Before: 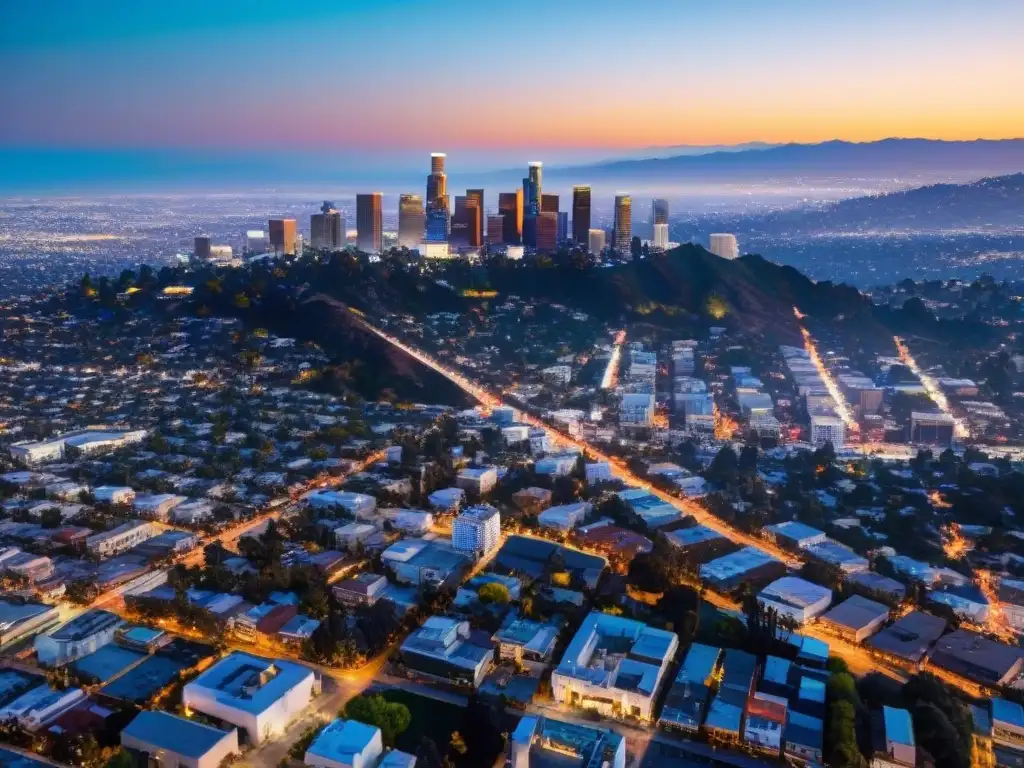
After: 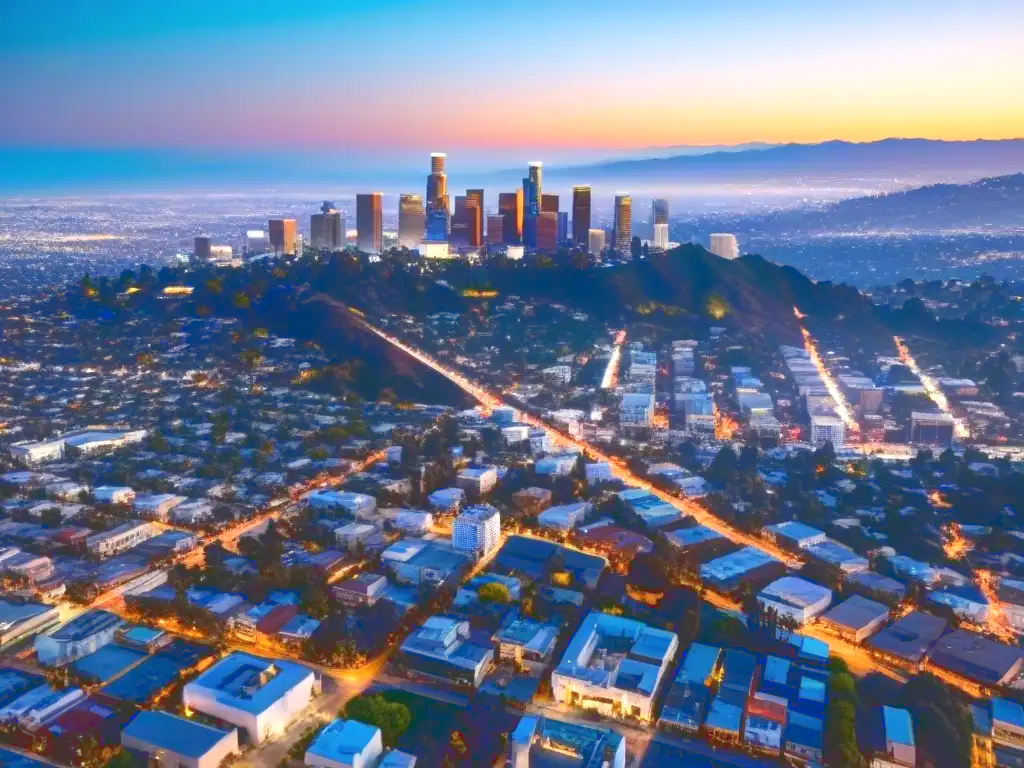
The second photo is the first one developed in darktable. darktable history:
exposure: black level correction -0.002, exposure 0.547 EV, compensate highlight preservation false
tone curve: curves: ch0 [(0, 0.211) (0.15, 0.25) (1, 0.953)], color space Lab, linked channels, preserve colors none
